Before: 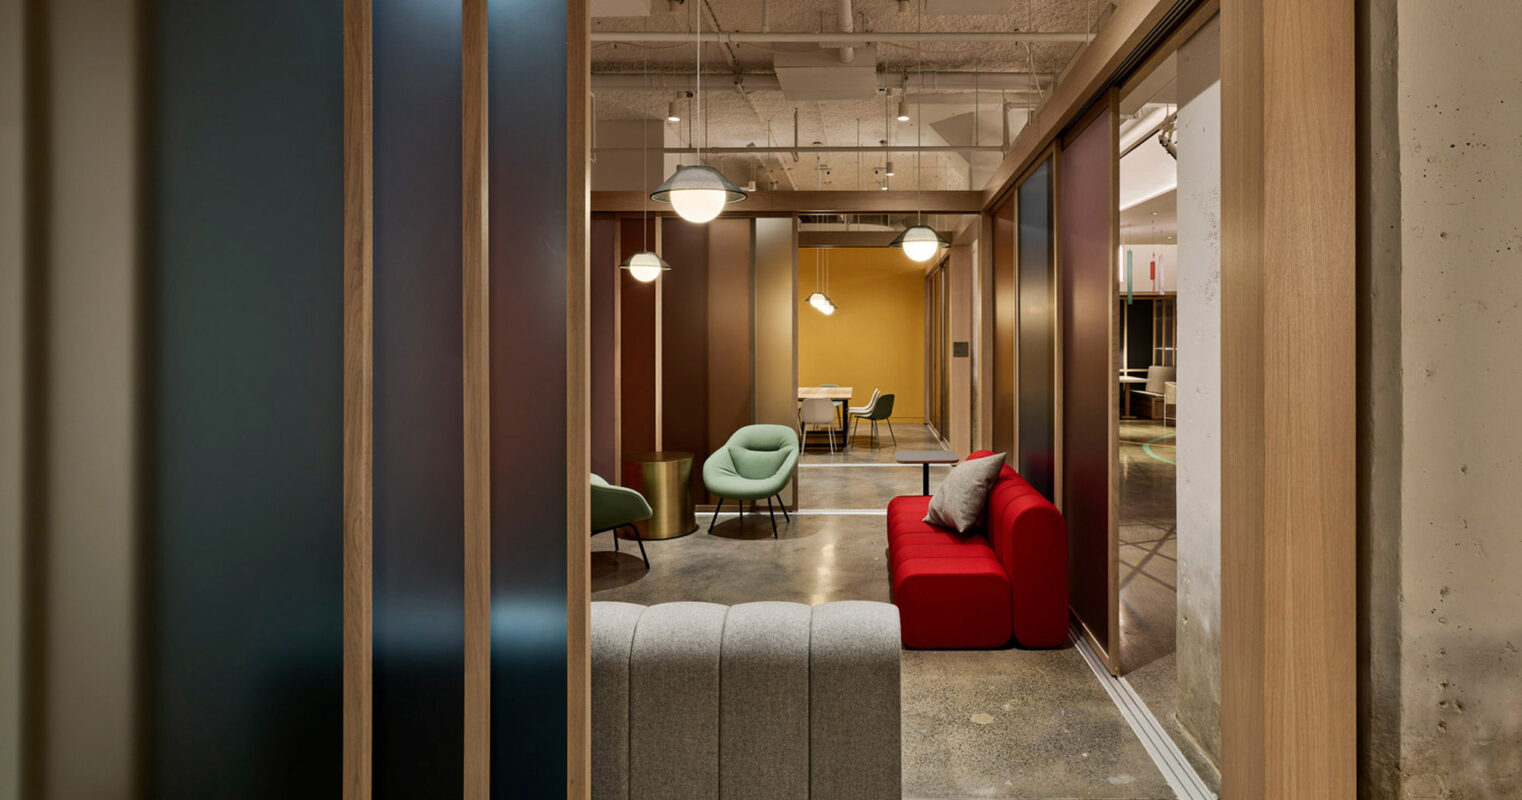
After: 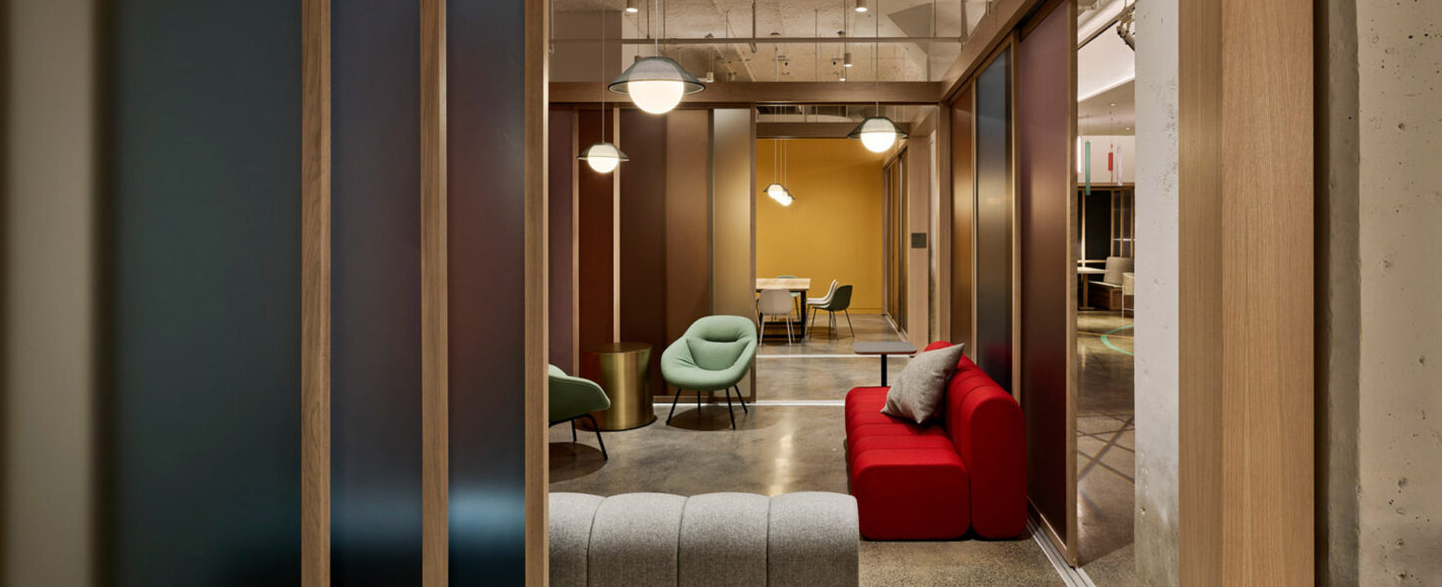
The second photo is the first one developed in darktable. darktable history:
crop and rotate: left 2.782%, top 13.738%, right 2.441%, bottom 12.777%
